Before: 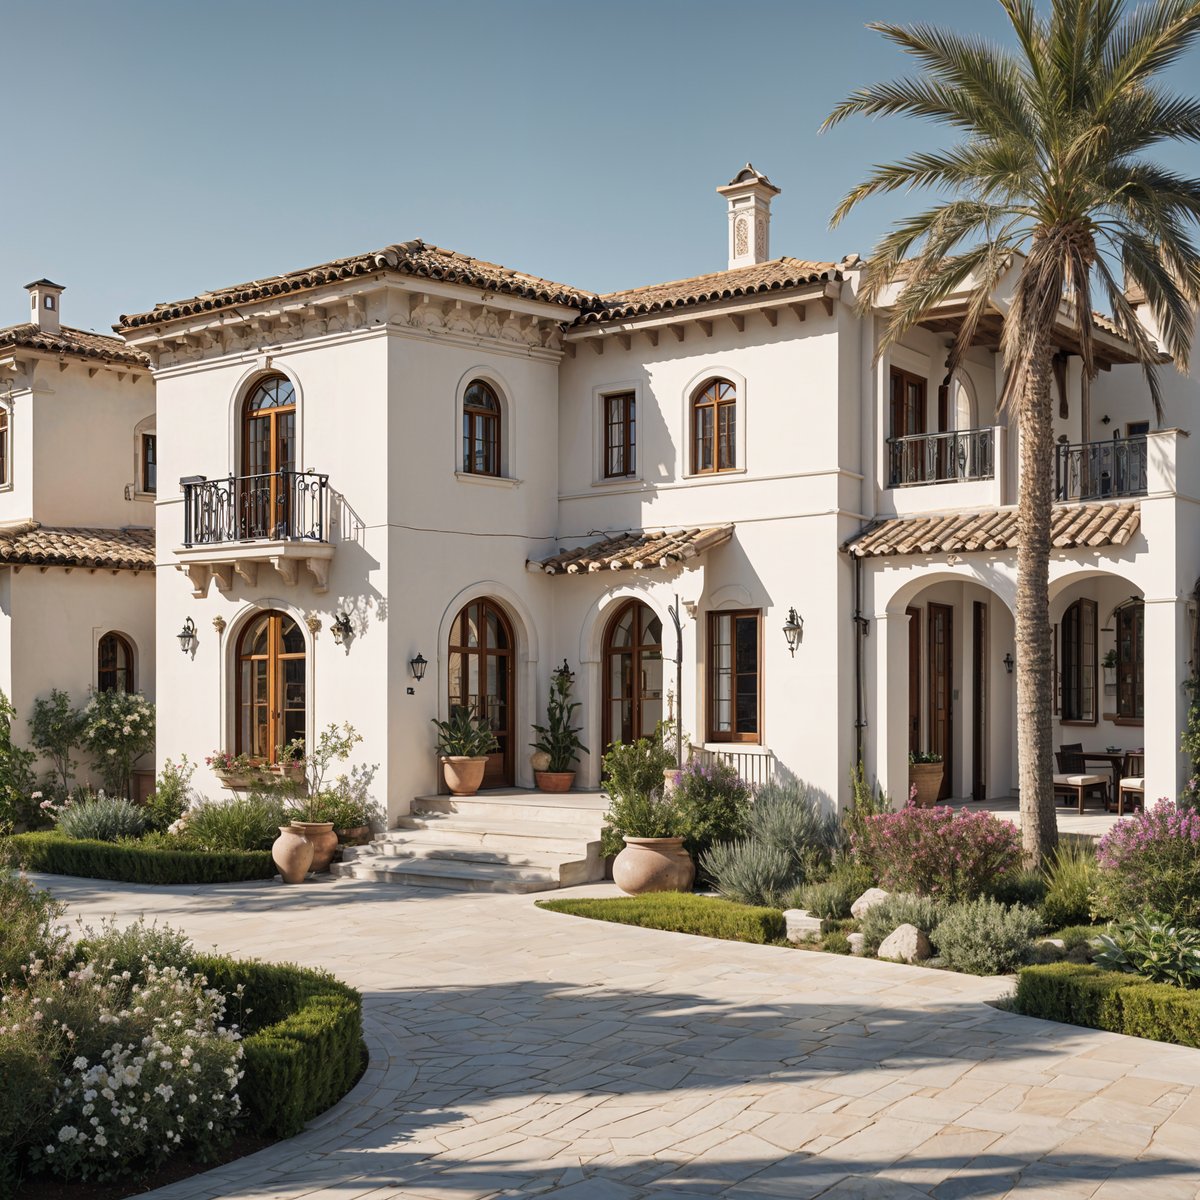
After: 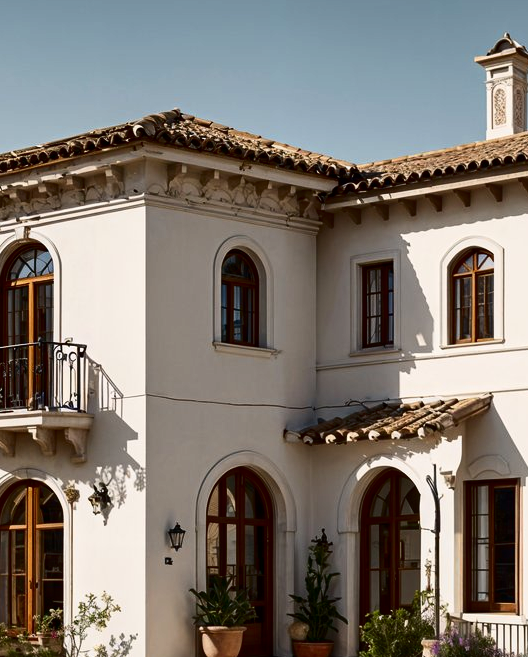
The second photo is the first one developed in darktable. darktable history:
crop: left 20.248%, top 10.86%, right 35.675%, bottom 34.321%
contrast brightness saturation: contrast 0.19, brightness -0.24, saturation 0.11
